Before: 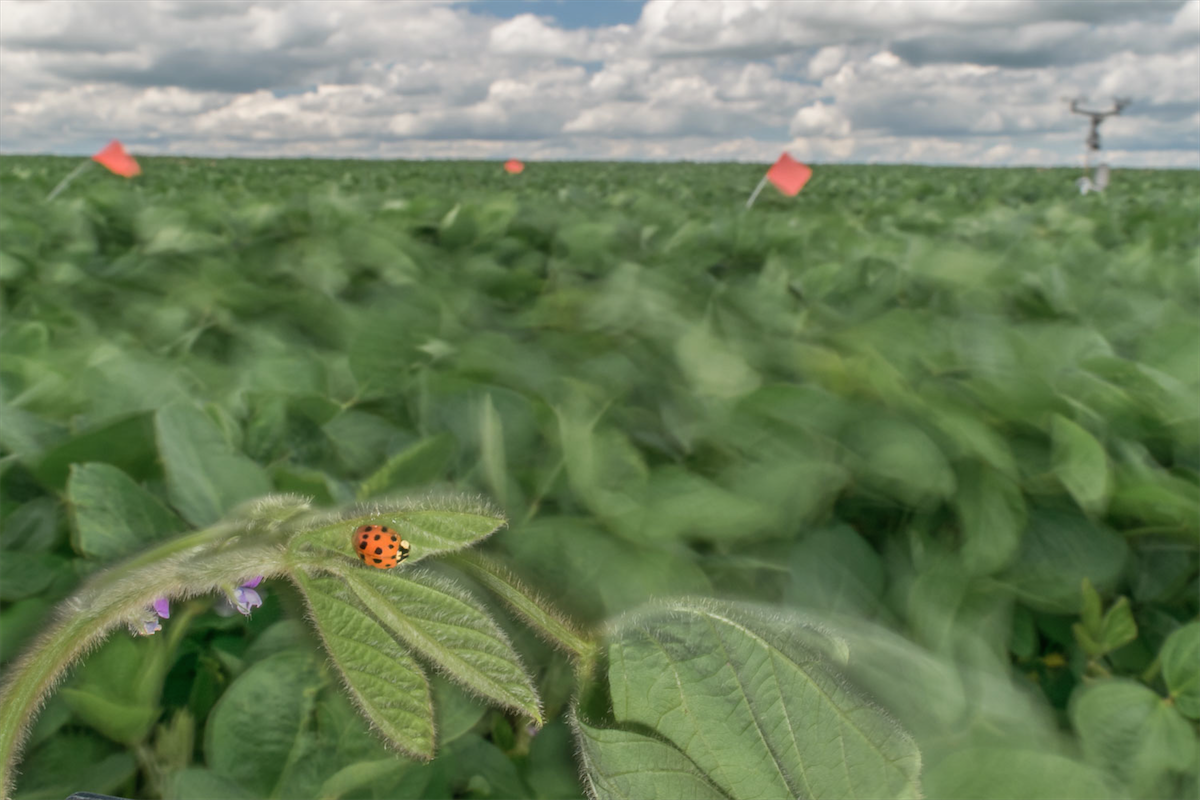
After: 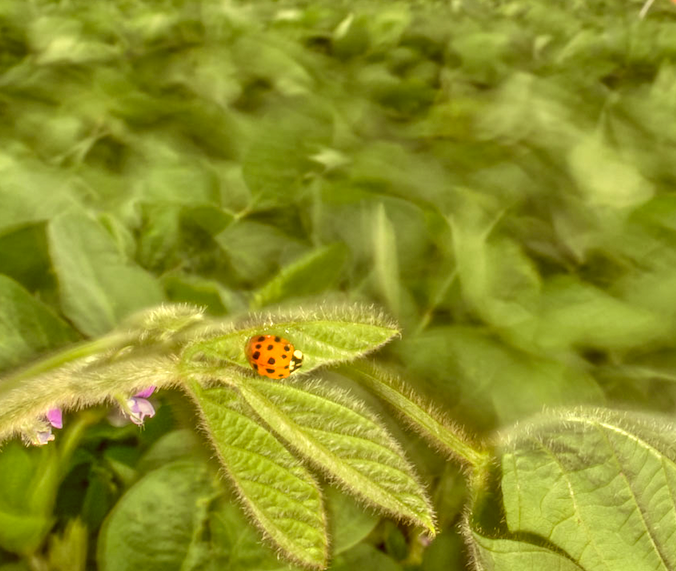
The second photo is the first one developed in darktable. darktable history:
local contrast: highlights 0%, shadows 0%, detail 133%
exposure: exposure 0.781 EV, compensate highlight preservation false
crop: left 8.966%, top 23.852%, right 34.699%, bottom 4.703%
color correction: highlights a* 1.12, highlights b* 24.26, shadows a* 15.58, shadows b* 24.26
